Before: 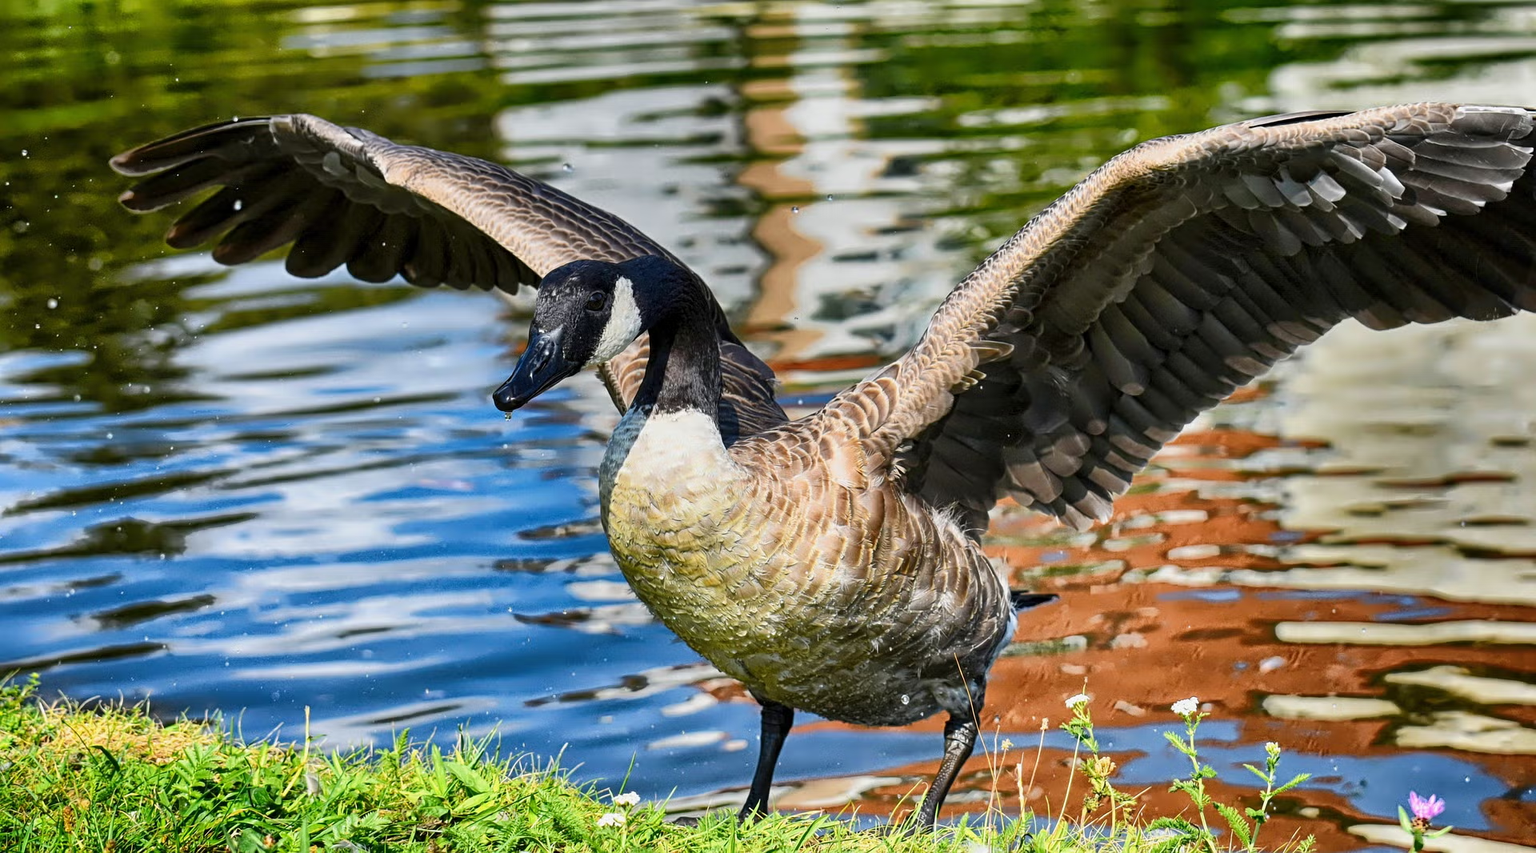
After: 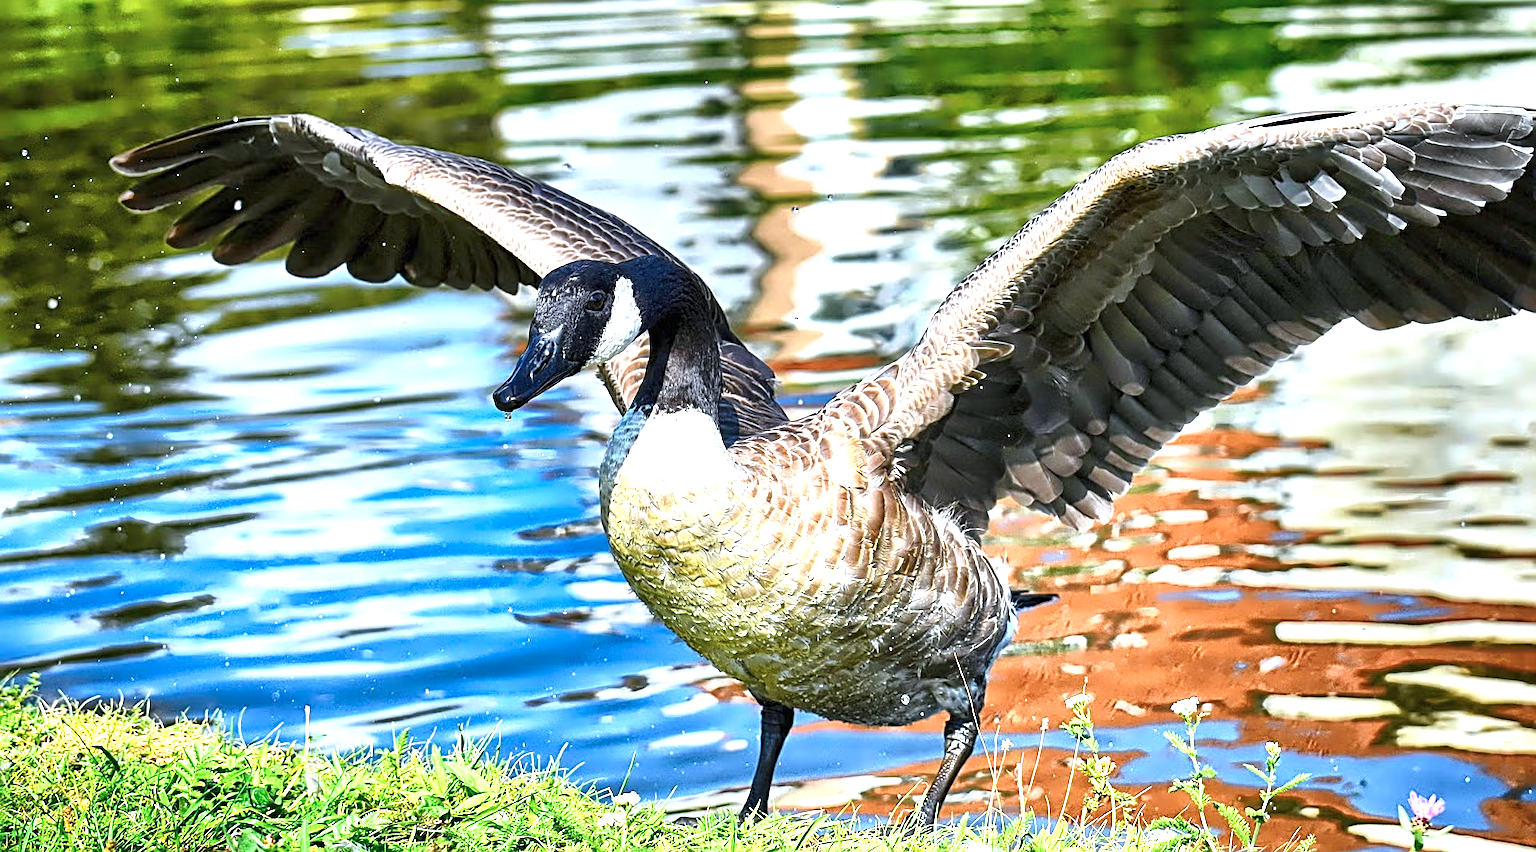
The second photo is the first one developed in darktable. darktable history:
color calibration: x 0.367, y 0.376, temperature 4369.27 K
sharpen: on, module defaults
exposure: black level correction 0, exposure 1.101 EV, compensate highlight preservation false
